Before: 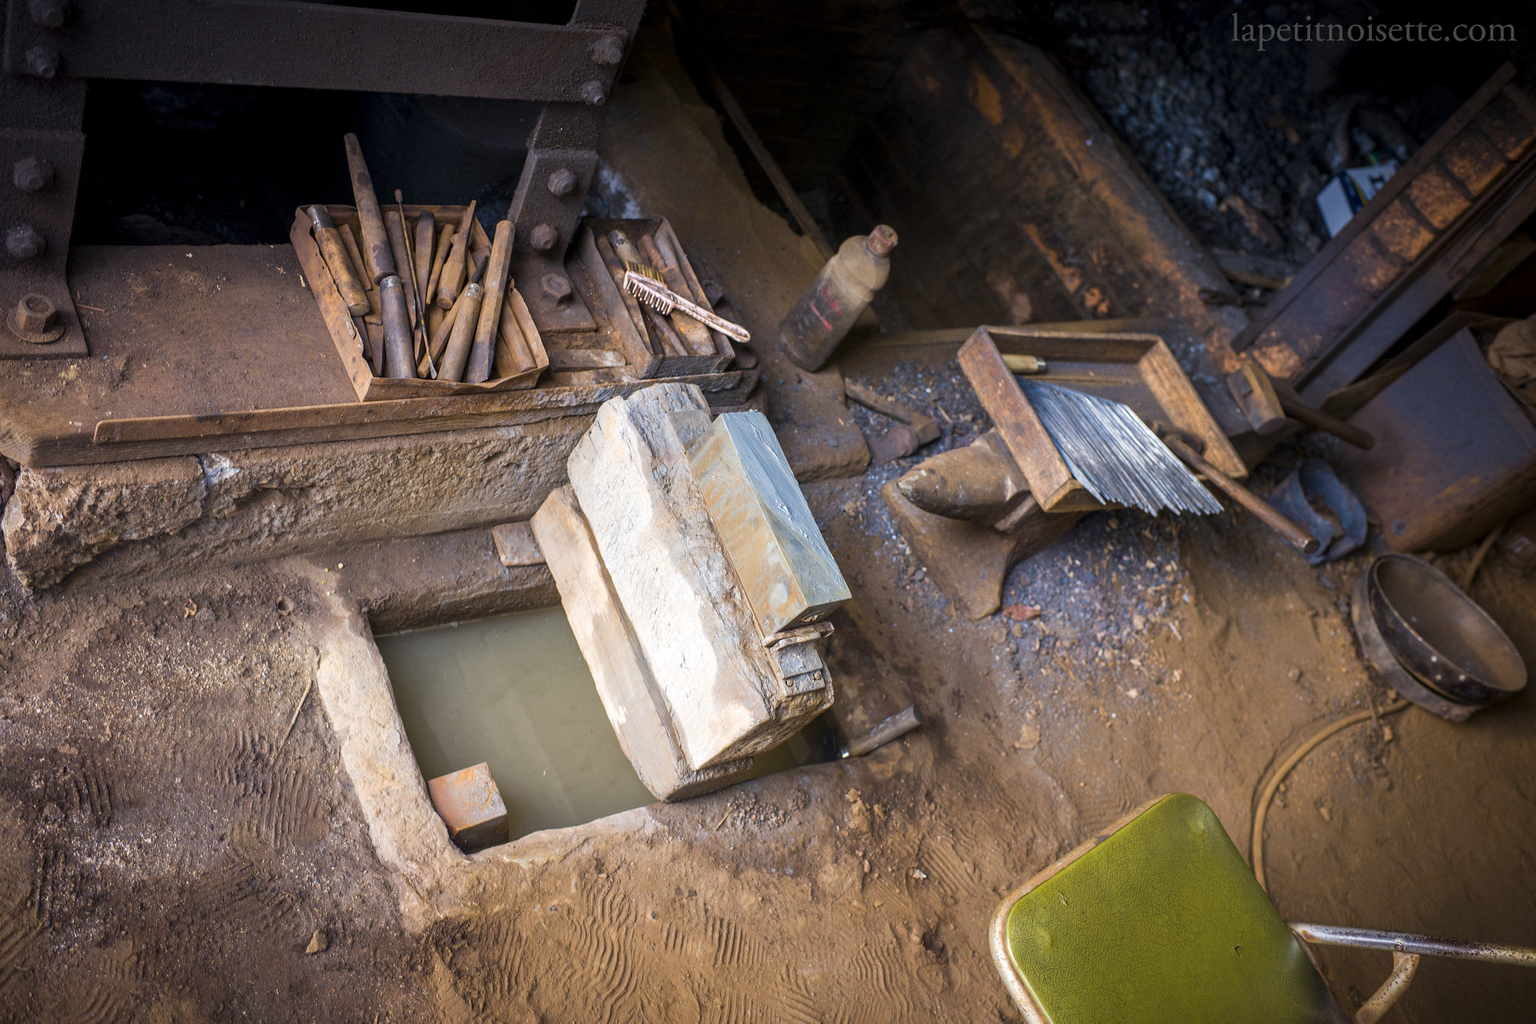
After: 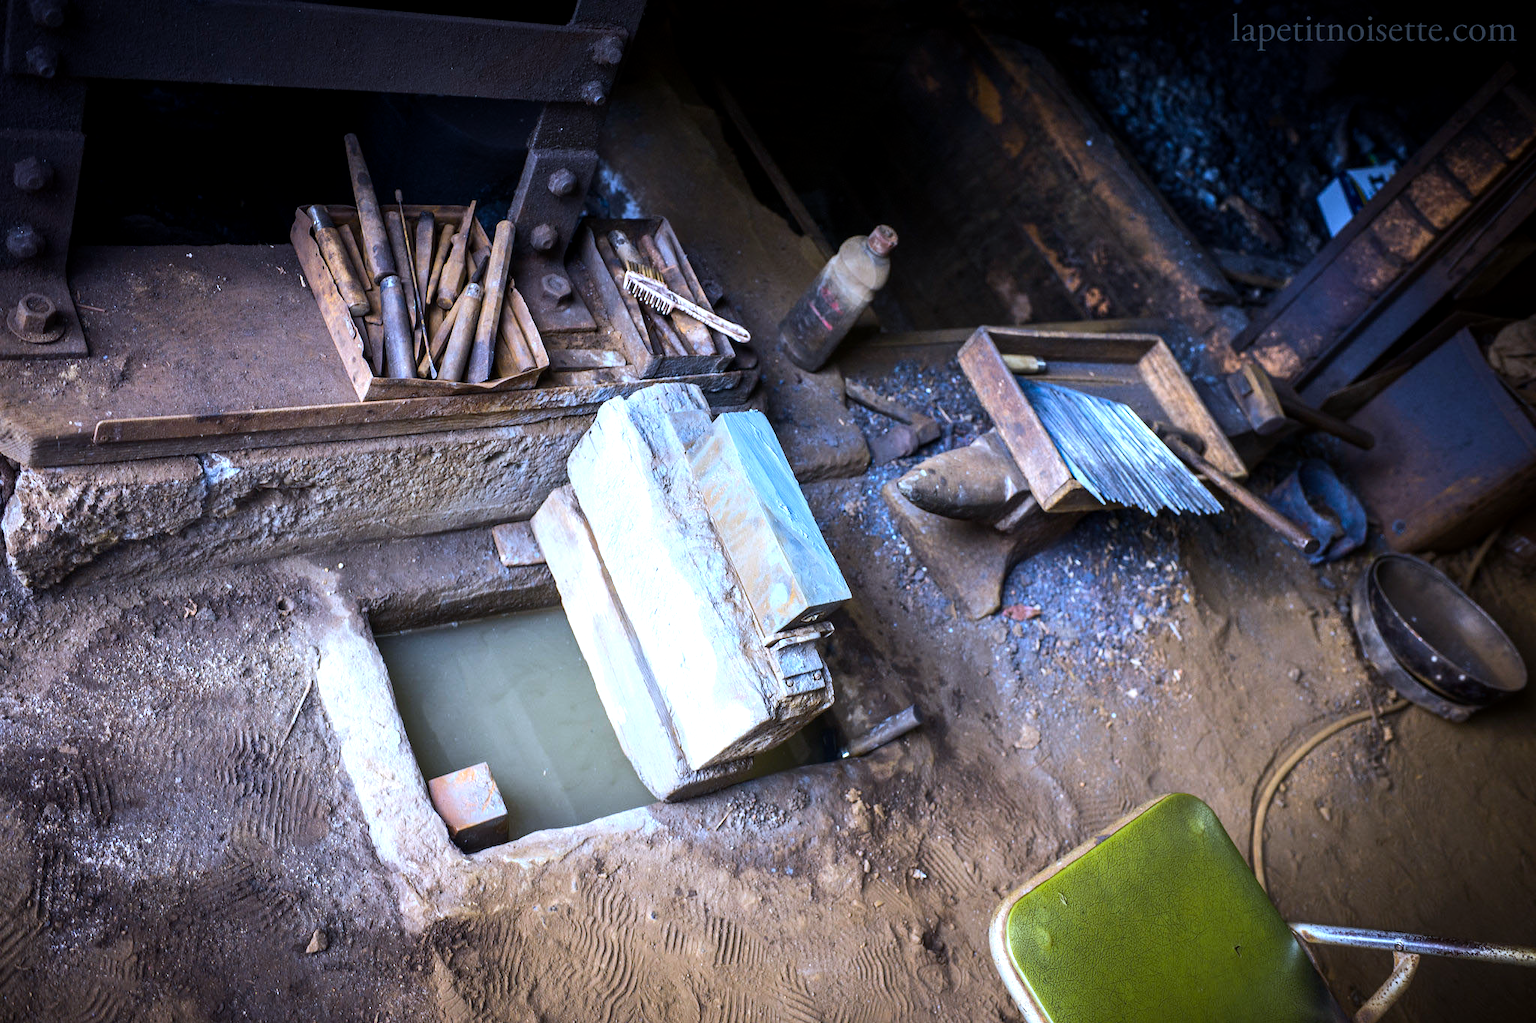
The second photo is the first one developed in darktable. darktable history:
white balance: red 0.871, blue 1.249
tone equalizer: -8 EV -0.75 EV, -7 EV -0.7 EV, -6 EV -0.6 EV, -5 EV -0.4 EV, -3 EV 0.4 EV, -2 EV 0.6 EV, -1 EV 0.7 EV, +0 EV 0.75 EV, edges refinement/feathering 500, mask exposure compensation -1.57 EV, preserve details no
